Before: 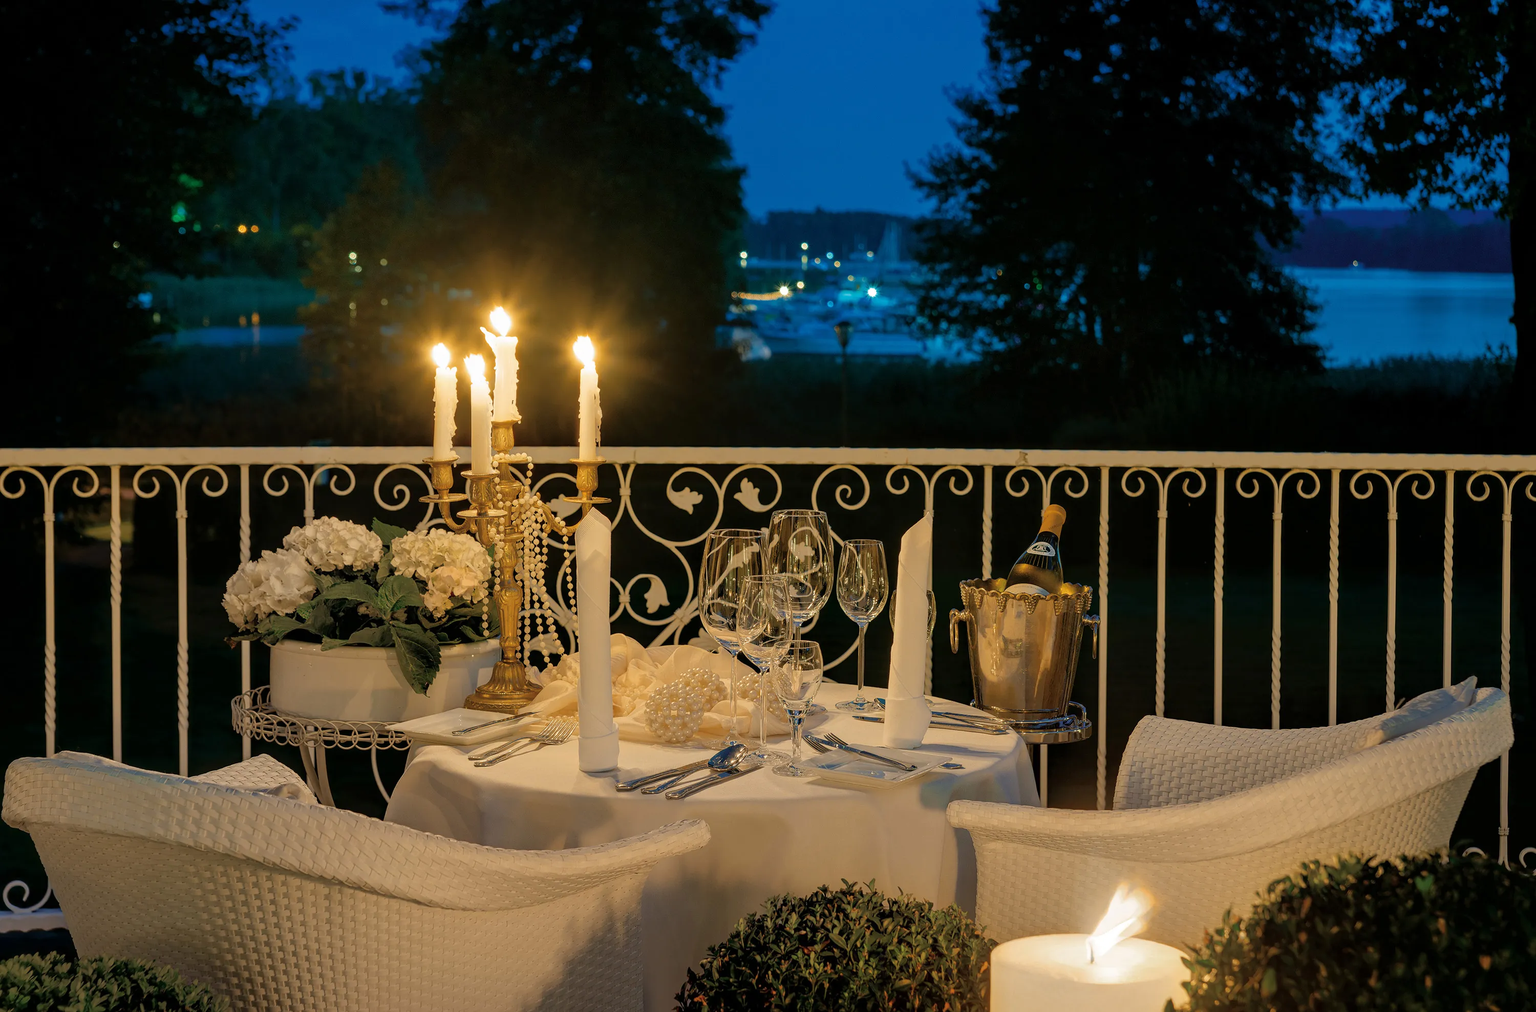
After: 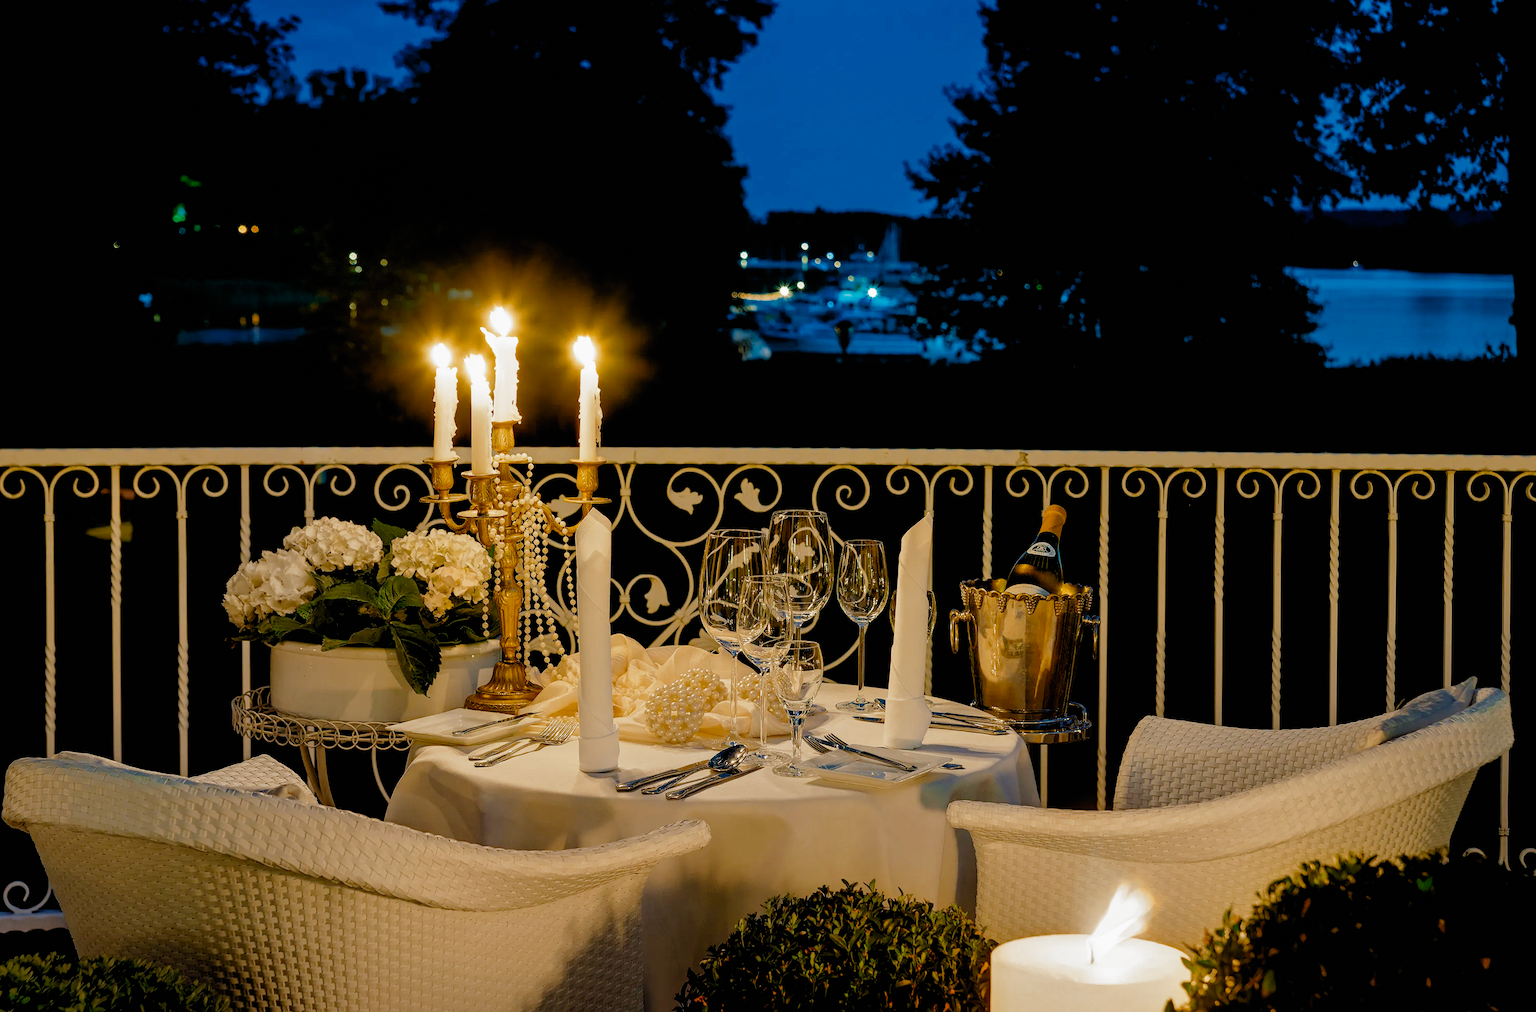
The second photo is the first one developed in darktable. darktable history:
filmic rgb: black relative exposure -3.71 EV, white relative exposure 2.77 EV, dynamic range scaling -5.37%, hardness 3.05, preserve chrominance no, color science v5 (2021)
